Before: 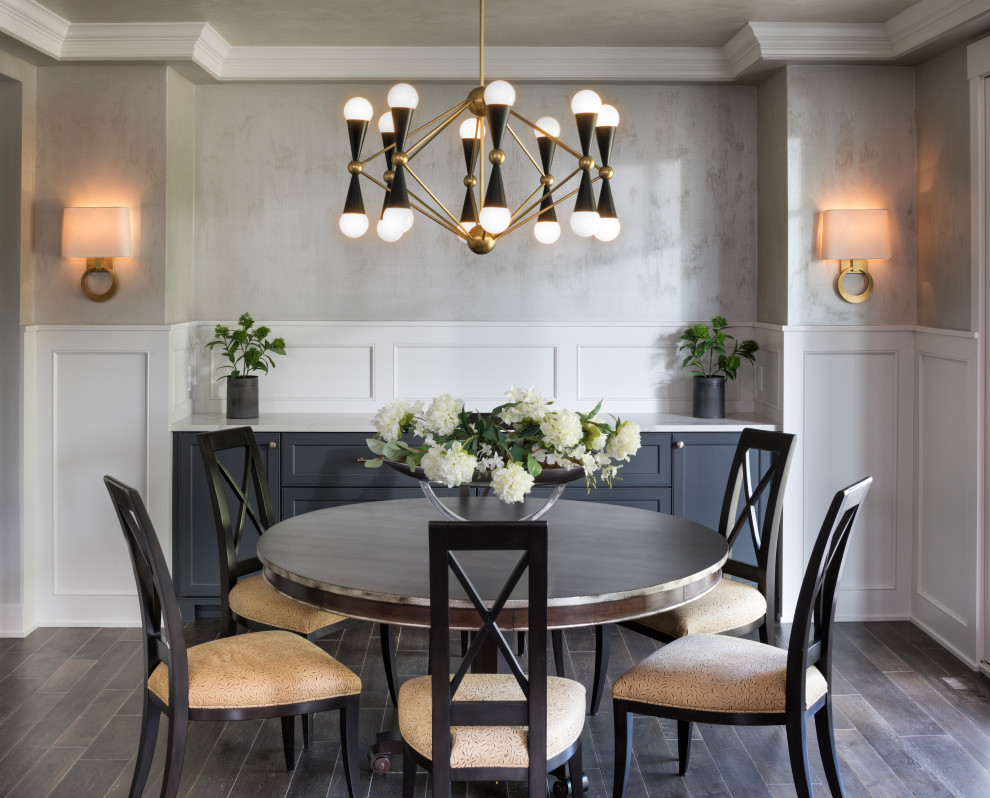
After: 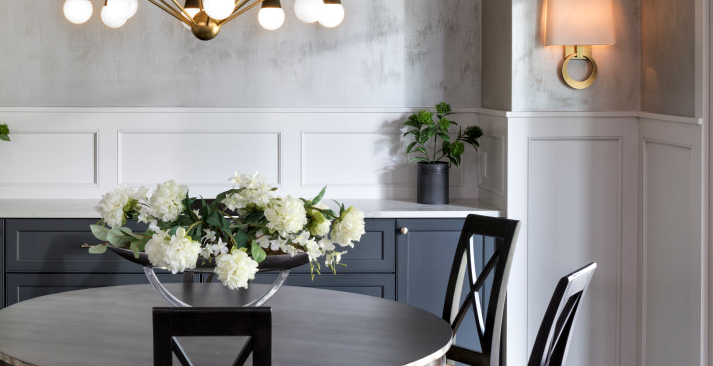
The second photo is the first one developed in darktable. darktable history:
crop and rotate: left 27.938%, top 27.046%, bottom 27.046%
contrast equalizer: y [[0.526, 0.53, 0.532, 0.532, 0.53, 0.525], [0.5 ×6], [0.5 ×6], [0 ×6], [0 ×6]]
